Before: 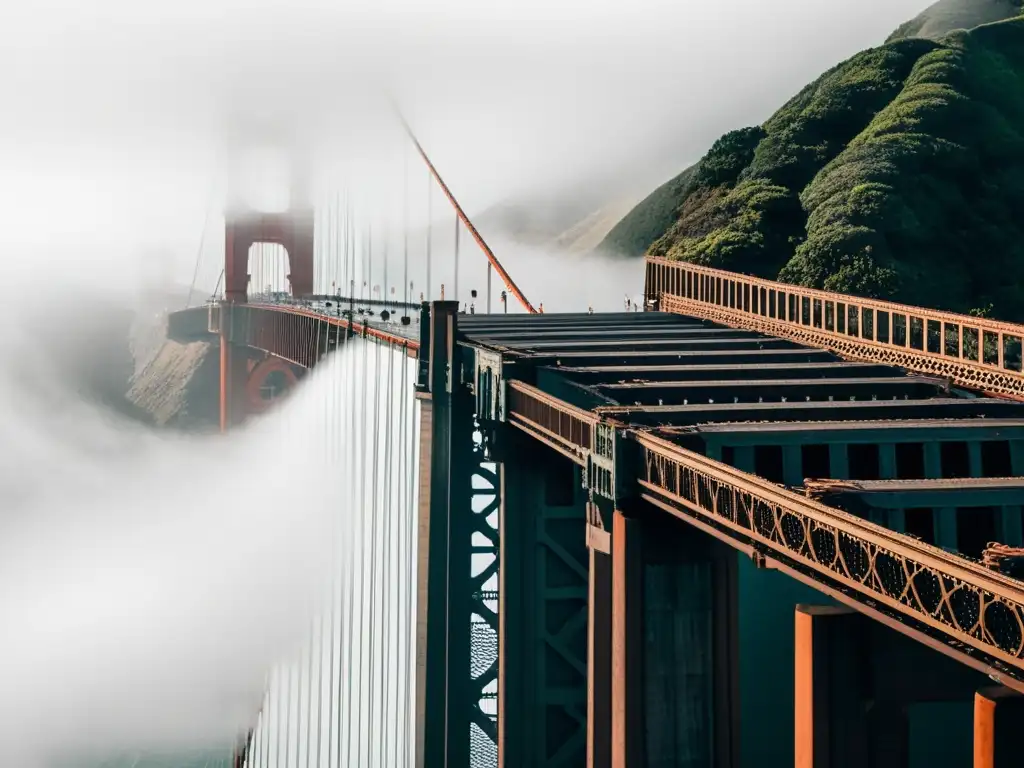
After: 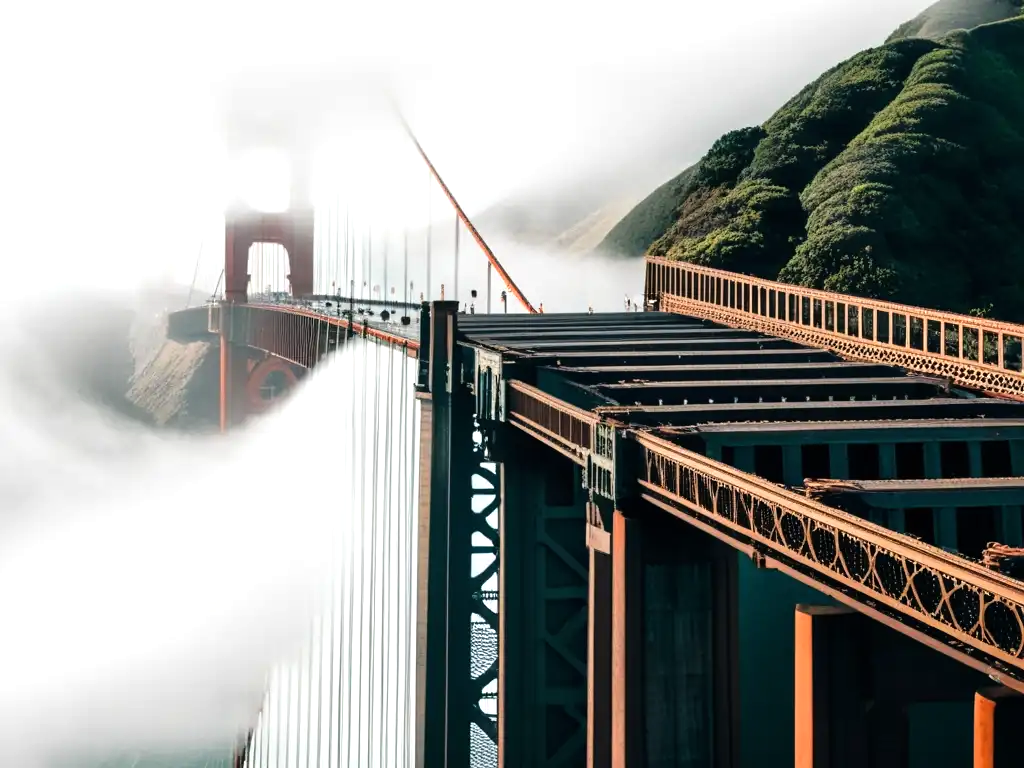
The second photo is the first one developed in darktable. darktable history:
tone equalizer: -8 EV -0.414 EV, -7 EV -0.367 EV, -6 EV -0.305 EV, -5 EV -0.255 EV, -3 EV 0.247 EV, -2 EV 0.356 EV, -1 EV 0.372 EV, +0 EV 0.428 EV
